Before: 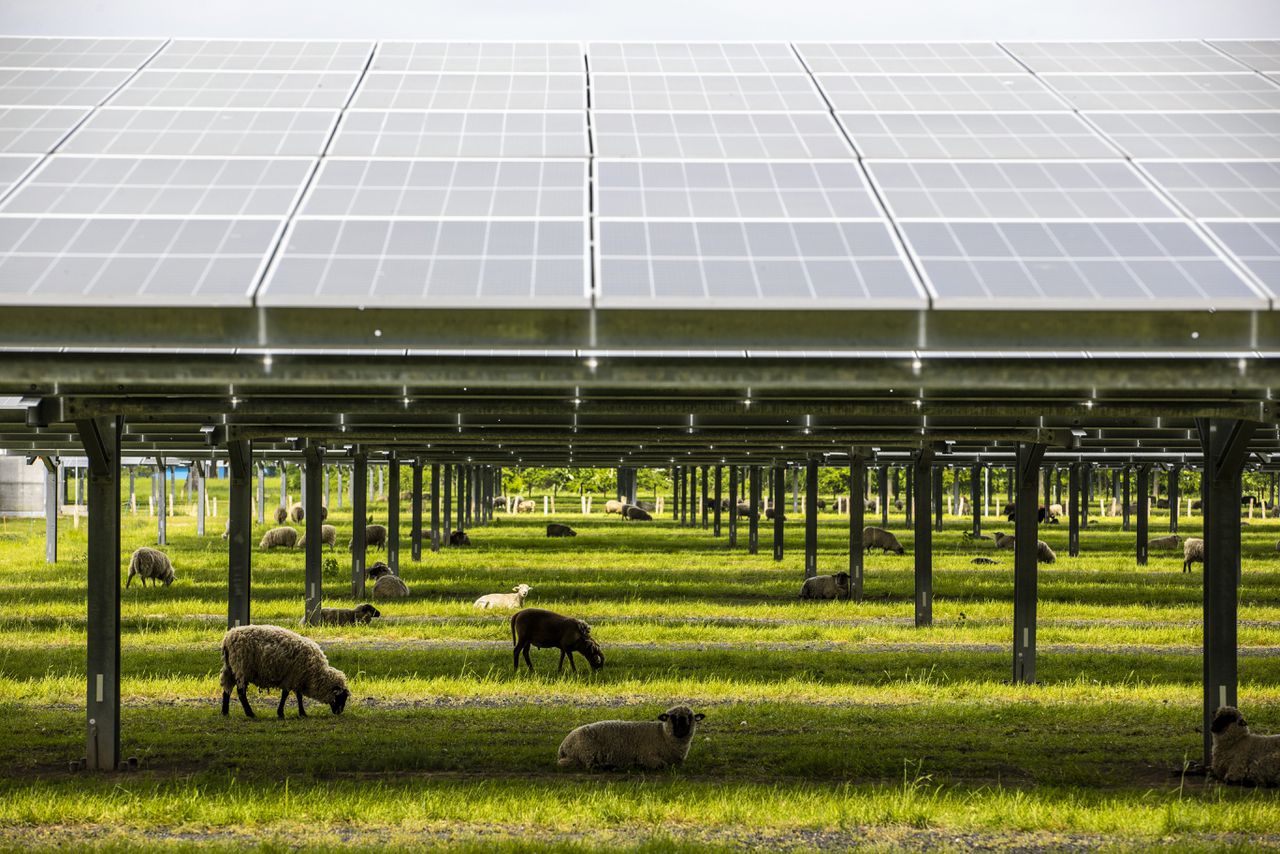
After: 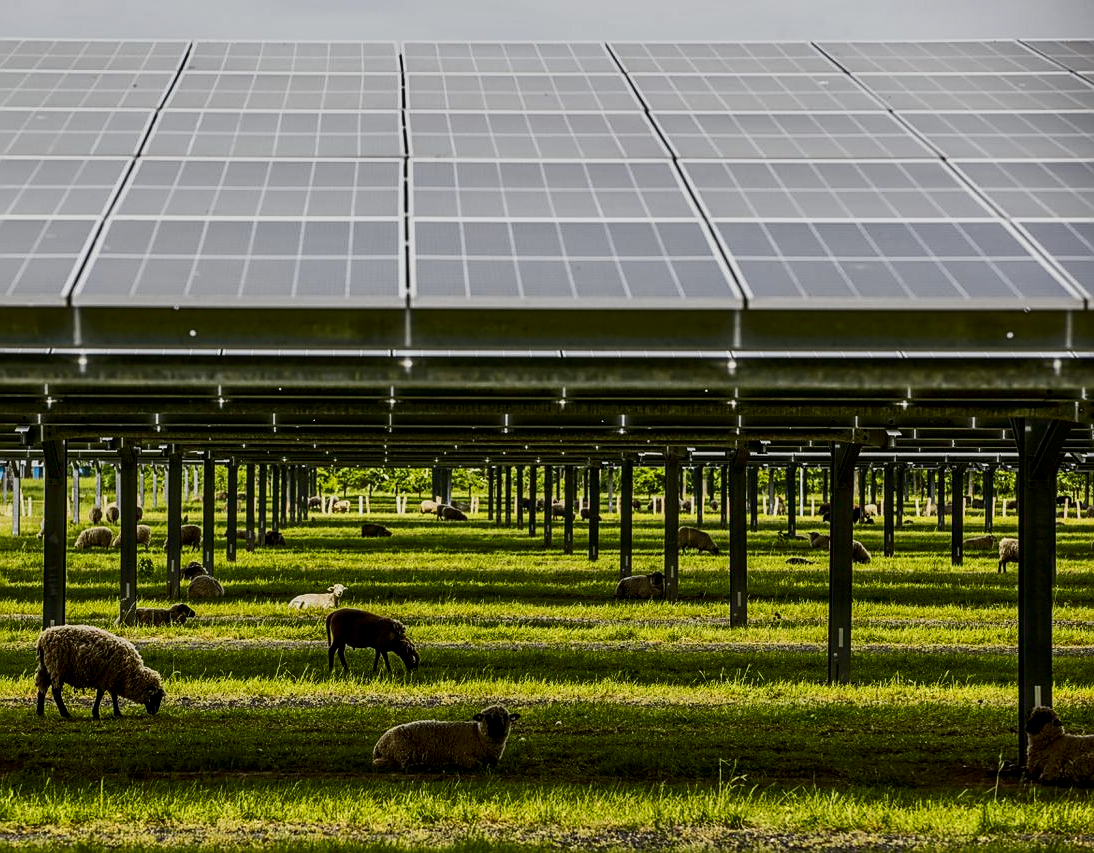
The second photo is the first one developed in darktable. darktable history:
sharpen: on, module defaults
crop and rotate: left 14.518%
contrast brightness saturation: contrast 0.302, brightness -0.068, saturation 0.17
local contrast: on, module defaults
shadows and highlights: low approximation 0.01, soften with gaussian
tone equalizer: -8 EV -0.032 EV, -7 EV 0.043 EV, -6 EV -0.007 EV, -5 EV 0.007 EV, -4 EV -0.03 EV, -3 EV -0.239 EV, -2 EV -0.634 EV, -1 EV -0.995 EV, +0 EV -0.952 EV
